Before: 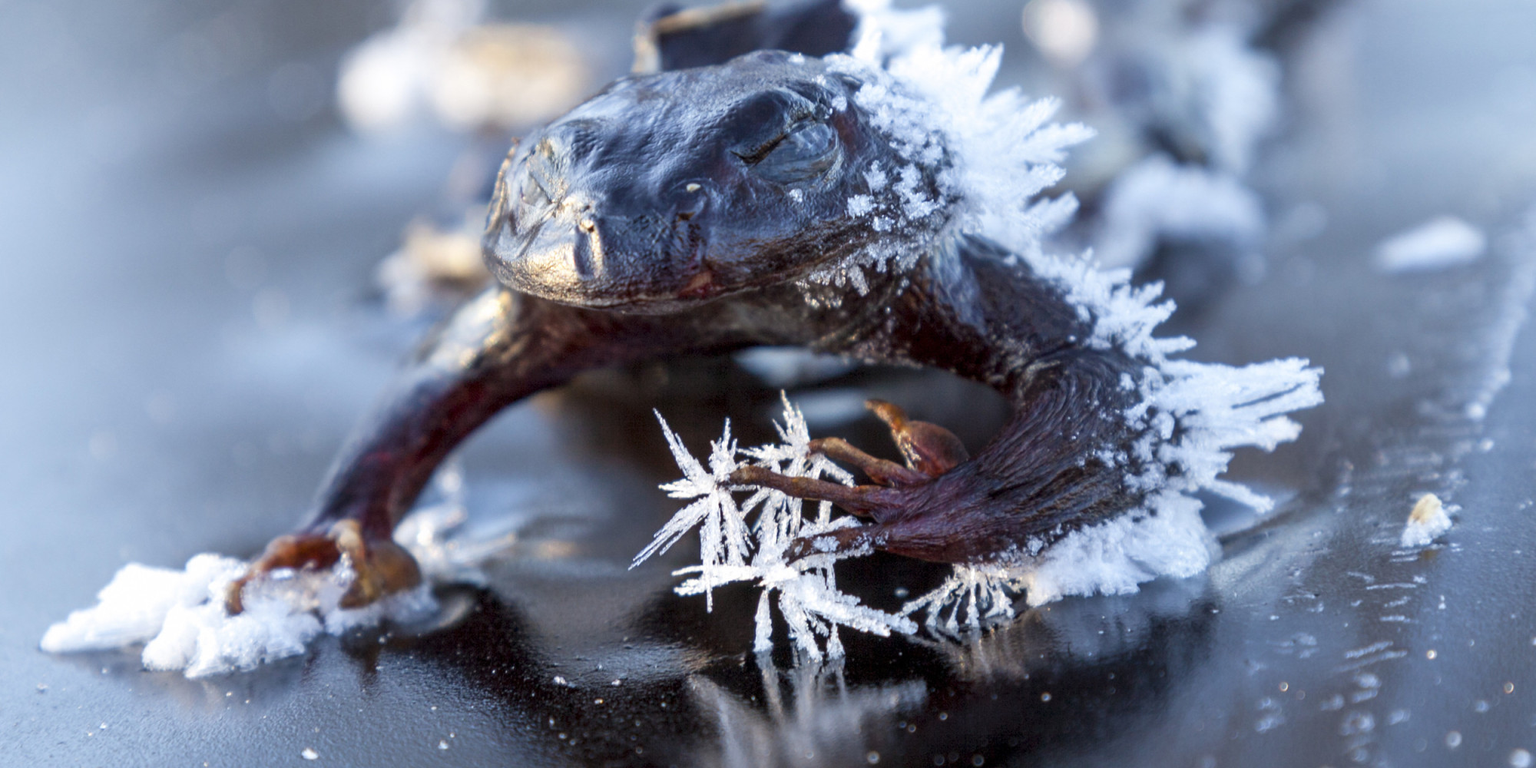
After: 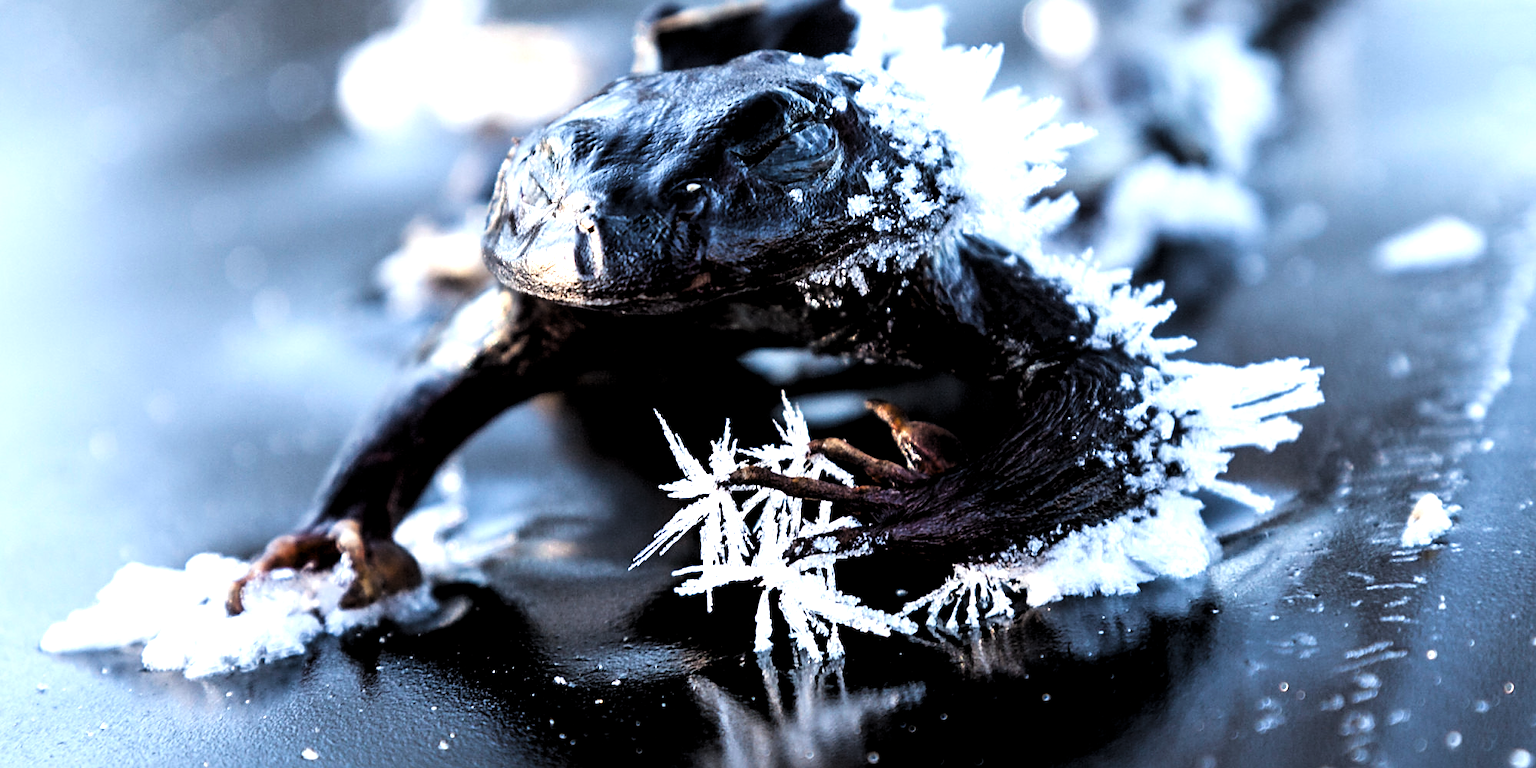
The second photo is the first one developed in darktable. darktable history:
sharpen: on, module defaults
filmic rgb: black relative exposure -5 EV, hardness 2.88, contrast 1.3, highlights saturation mix -30%
levels: levels [0.044, 0.475, 0.791]
white balance: red 0.976, blue 1.04
